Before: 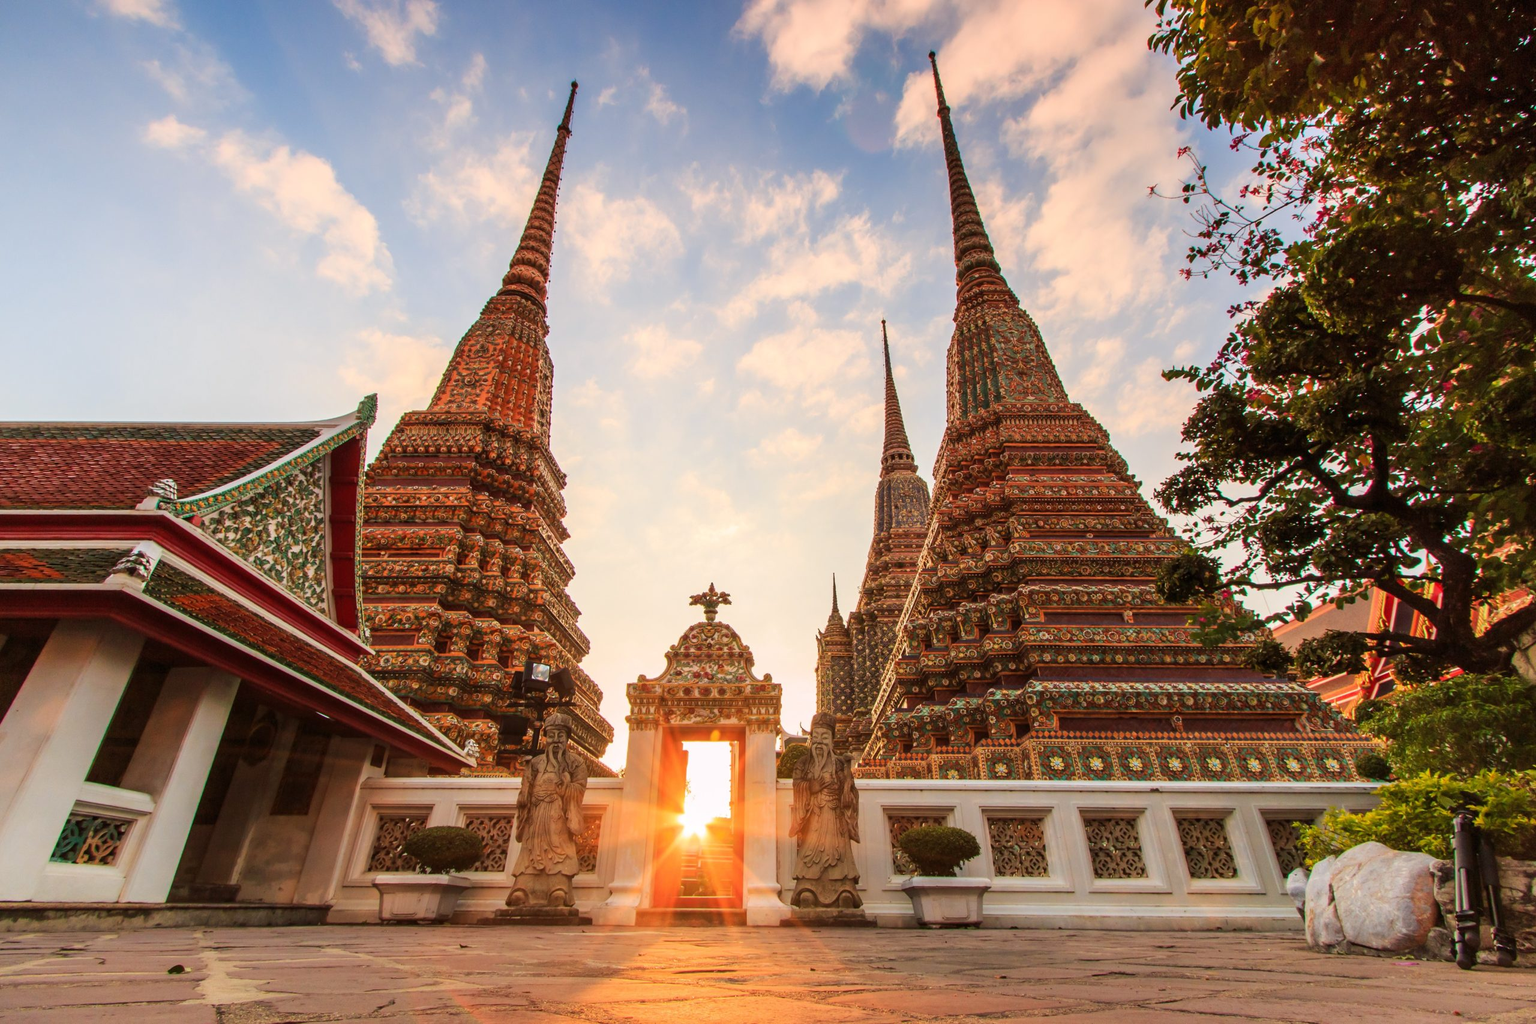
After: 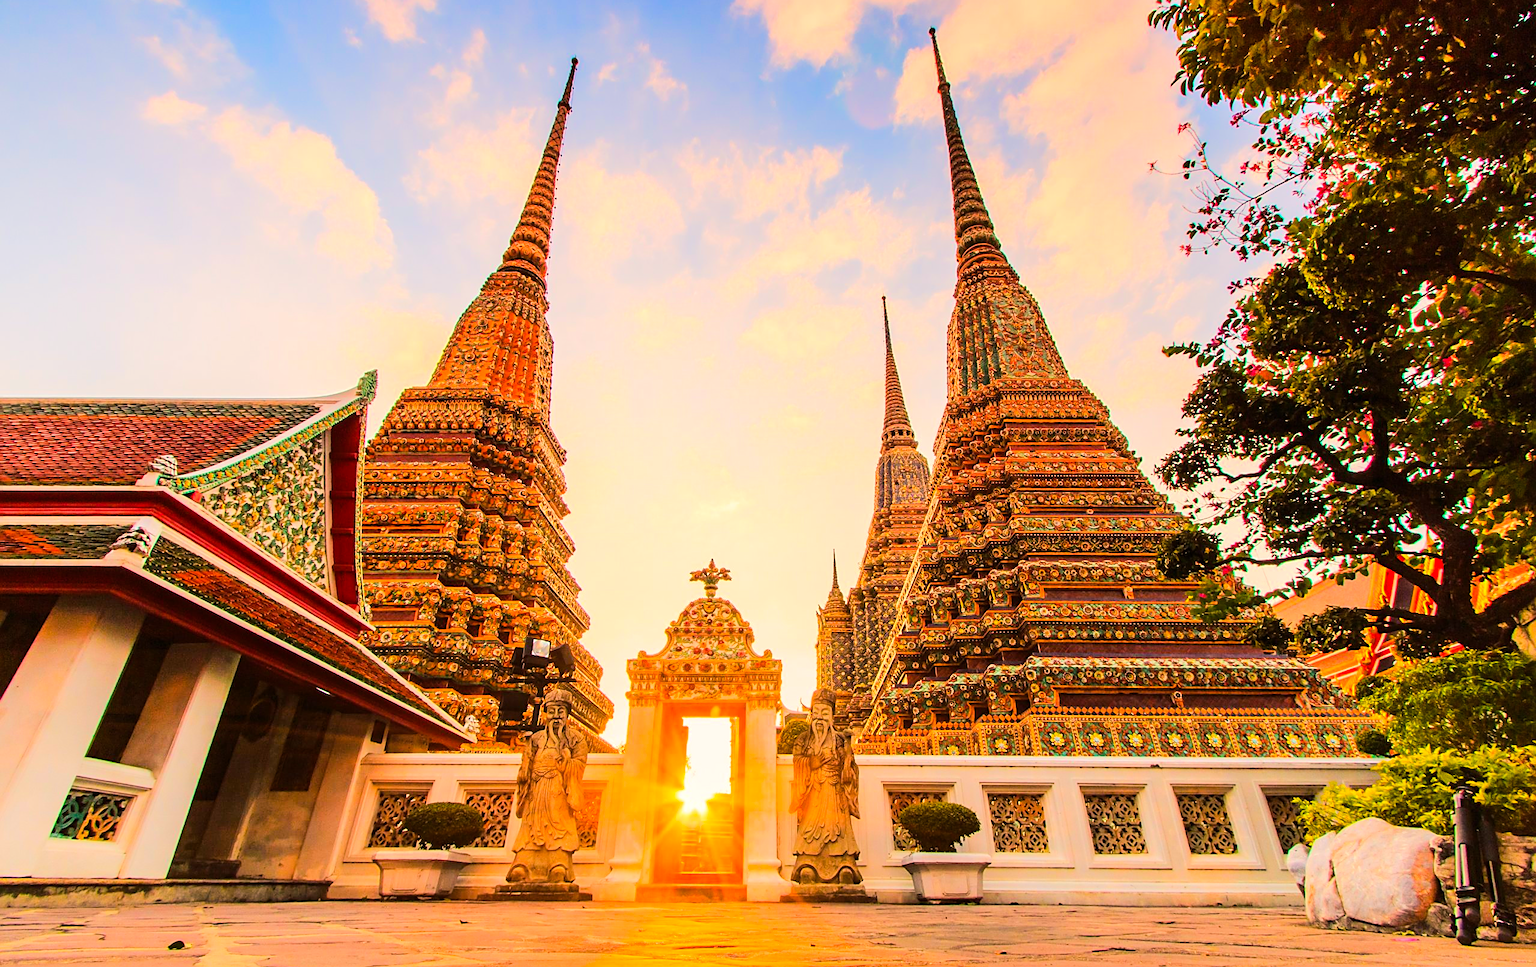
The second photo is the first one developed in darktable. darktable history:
sharpen: on, module defaults
crop and rotate: top 2.353%, bottom 3.127%
color balance rgb: highlights gain › chroma 3.671%, highlights gain › hue 59.02°, linear chroma grading › global chroma 40.349%, perceptual saturation grading › global saturation 0.83%
tone equalizer: -7 EV 0.155 EV, -6 EV 0.599 EV, -5 EV 1.18 EV, -4 EV 1.35 EV, -3 EV 1.15 EV, -2 EV 0.6 EV, -1 EV 0.164 EV, edges refinement/feathering 500, mask exposure compensation -1.57 EV, preserve details no
